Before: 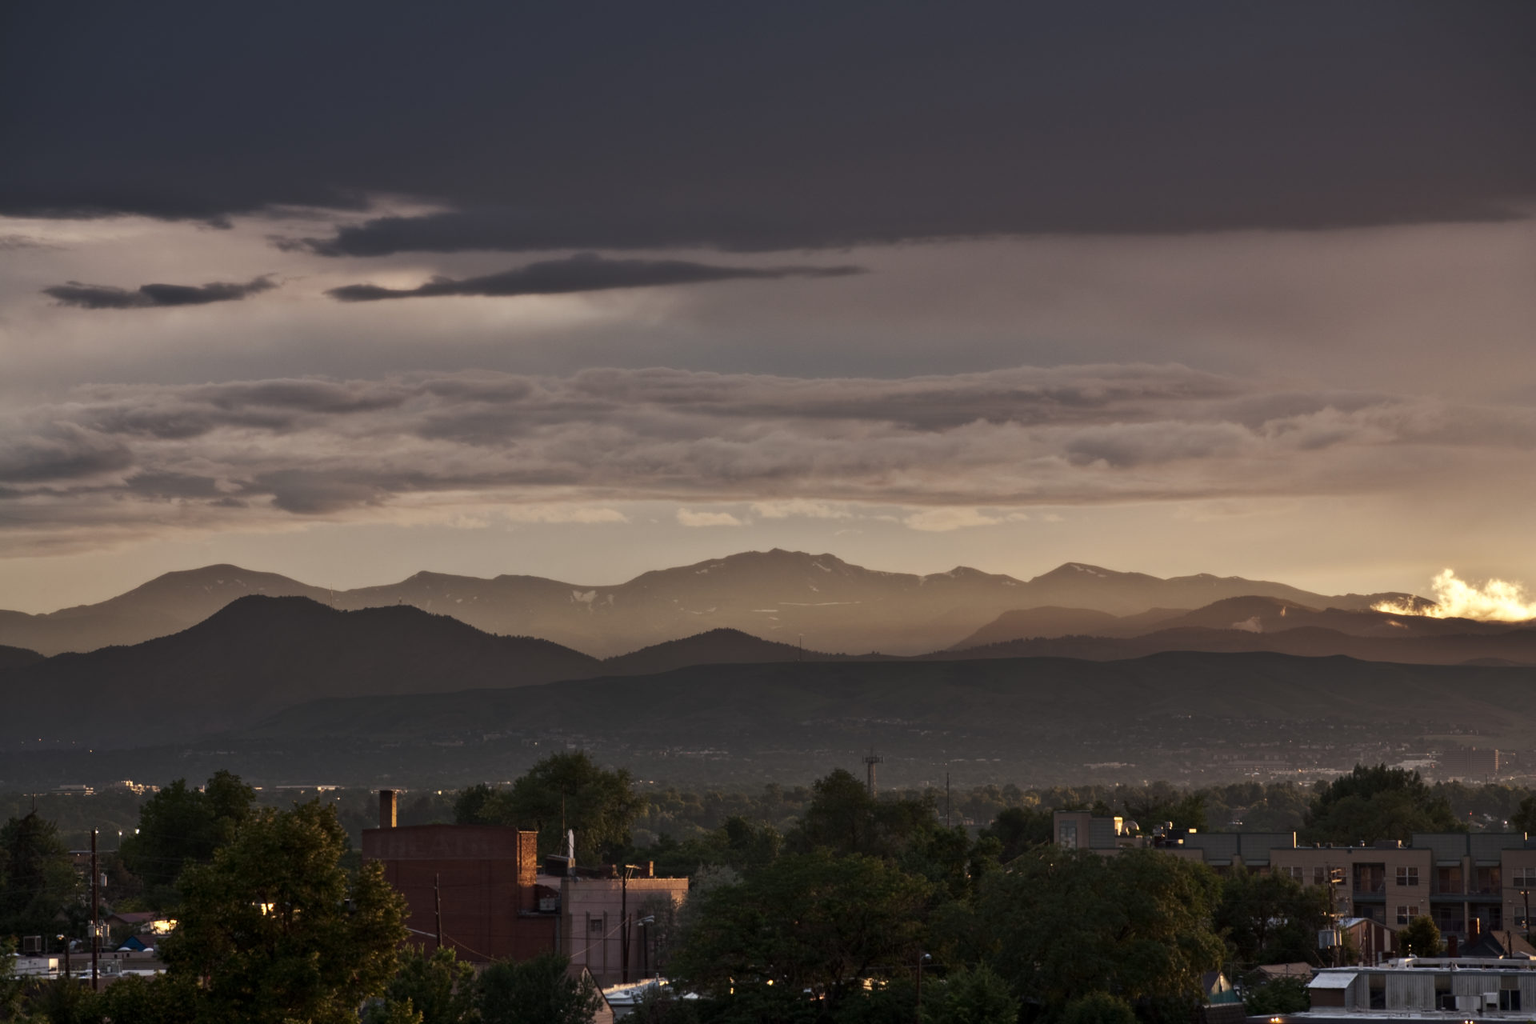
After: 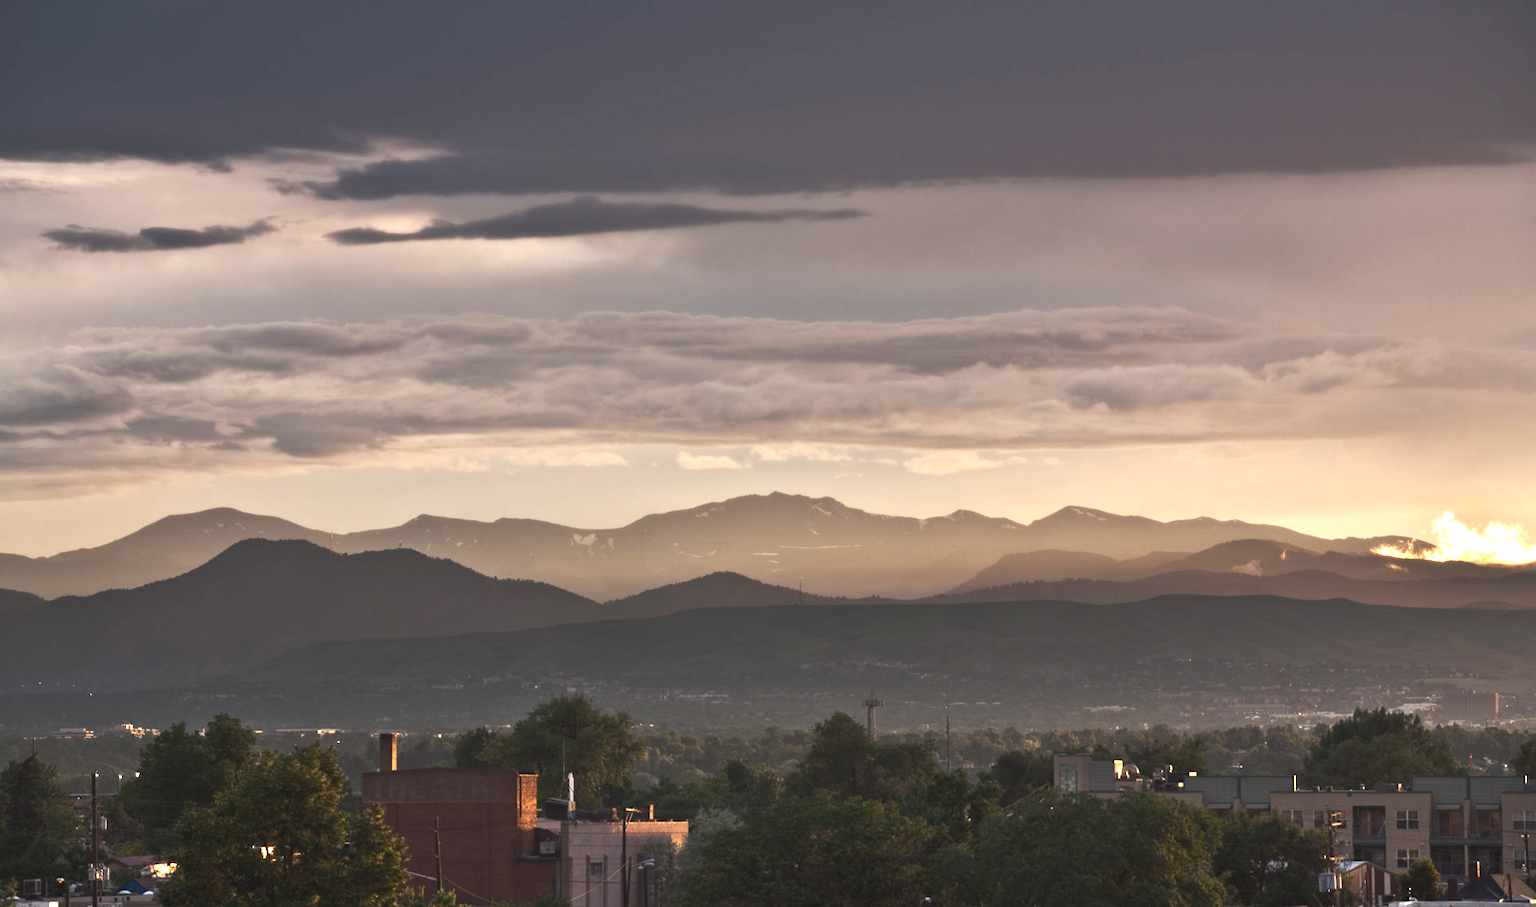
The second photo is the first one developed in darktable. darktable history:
exposure: black level correction -0.005, exposure 1.002 EV, compensate highlight preservation false
crop and rotate: top 5.548%, bottom 5.841%
